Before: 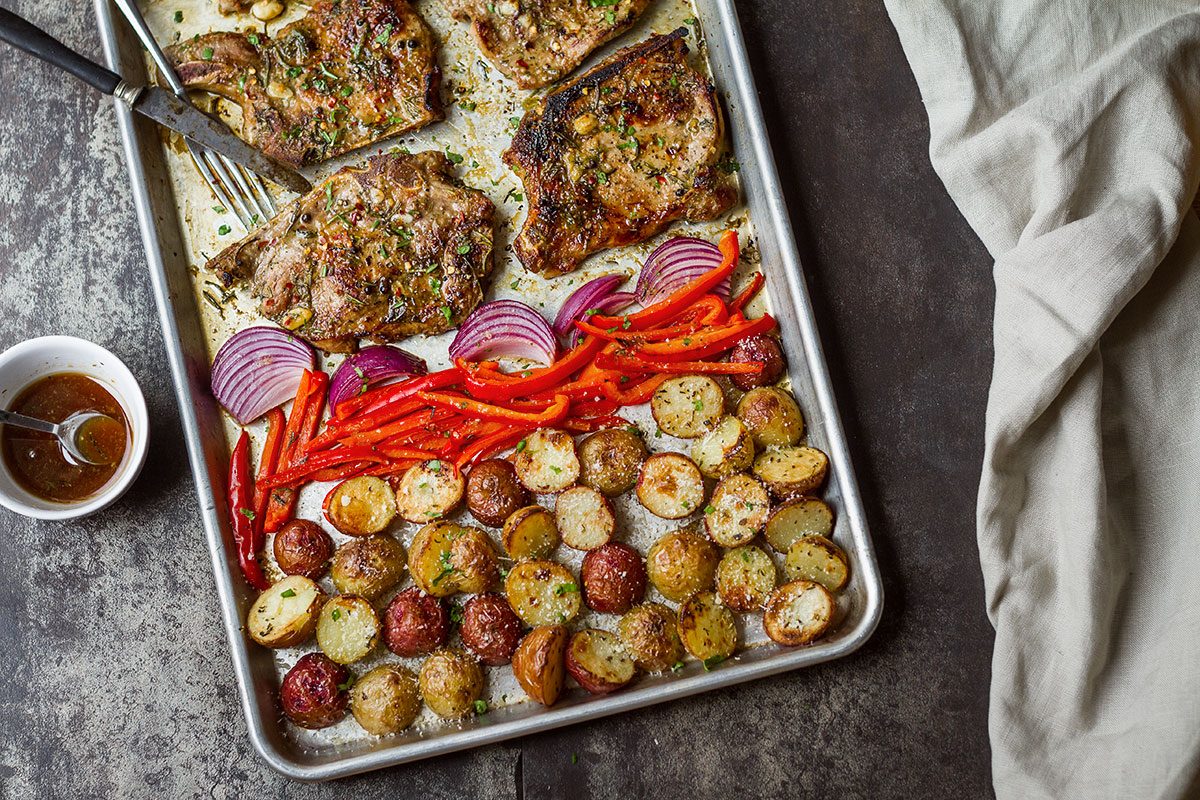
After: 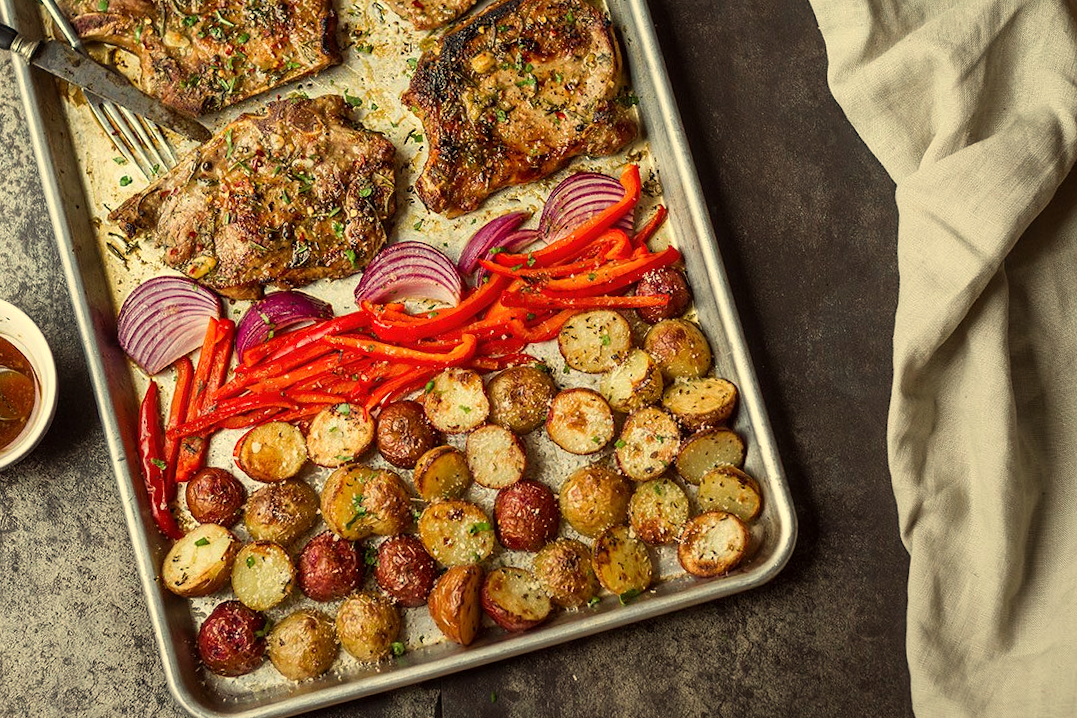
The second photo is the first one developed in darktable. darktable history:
white balance: red 1.08, blue 0.791
crop and rotate: angle 1.96°, left 5.673%, top 5.673%
